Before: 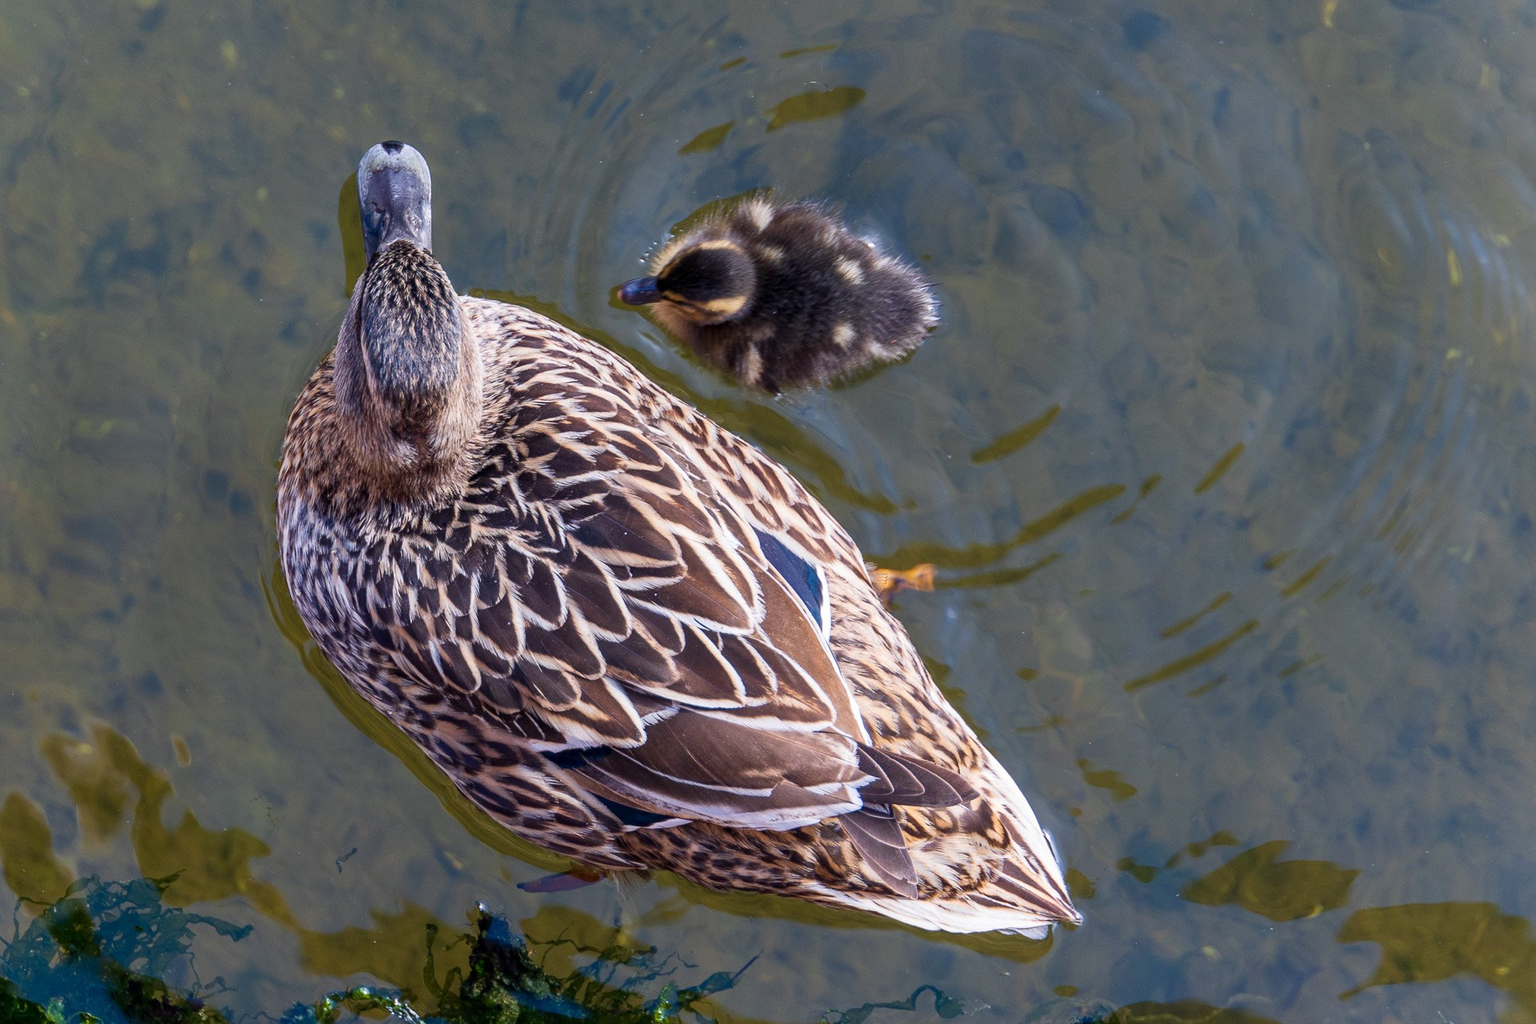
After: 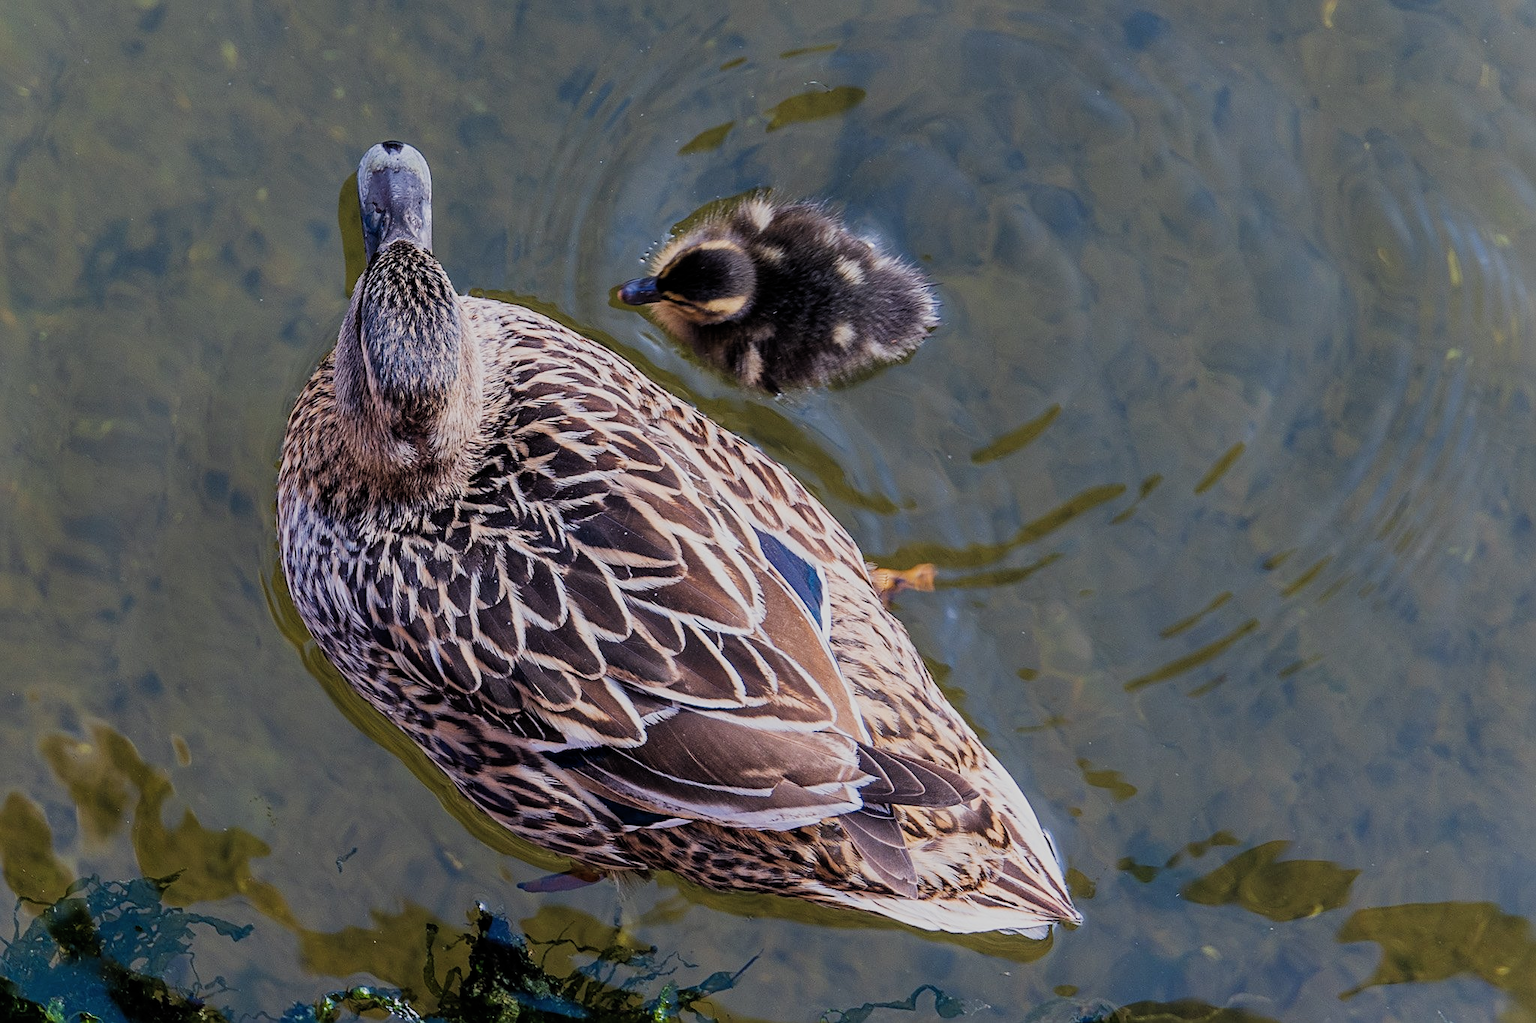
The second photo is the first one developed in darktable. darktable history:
filmic rgb: black relative exposure -7.65 EV, white relative exposure 4.56 EV, hardness 3.61, add noise in highlights 0.001, color science v3 (2019), use custom middle-gray values true, contrast in highlights soft
sharpen: on, module defaults
